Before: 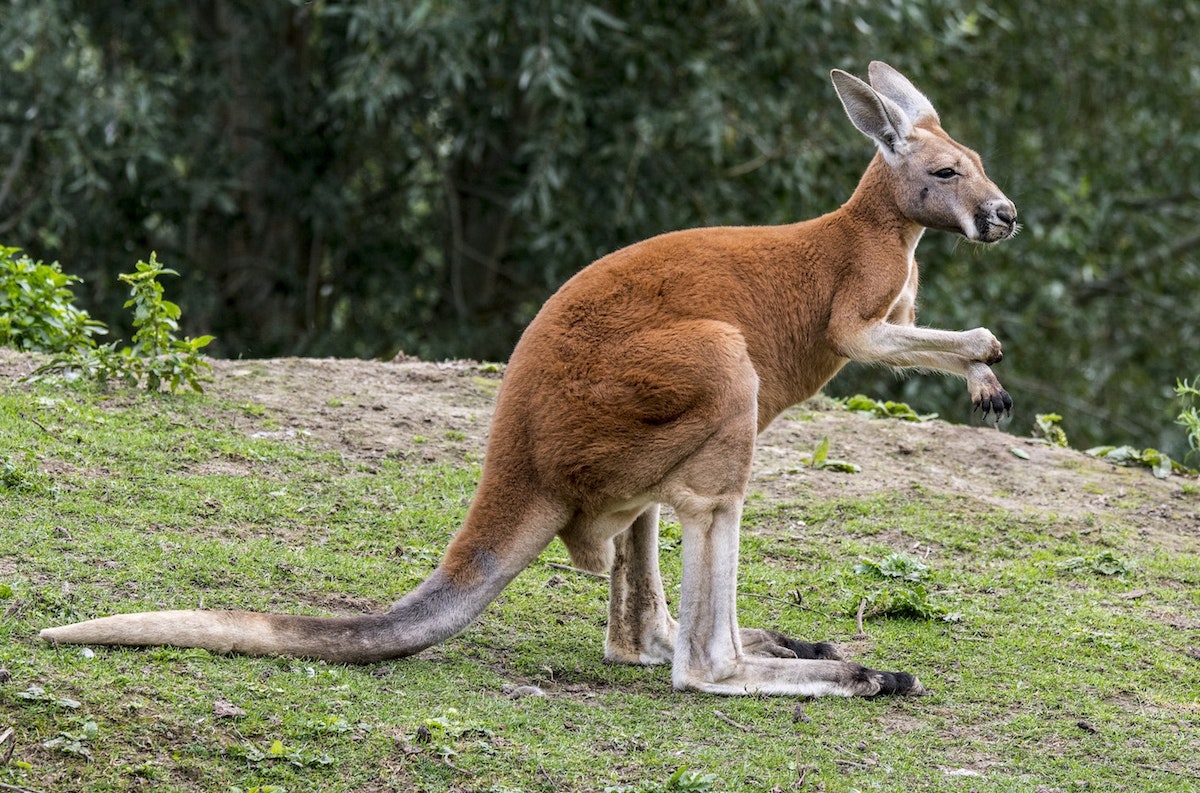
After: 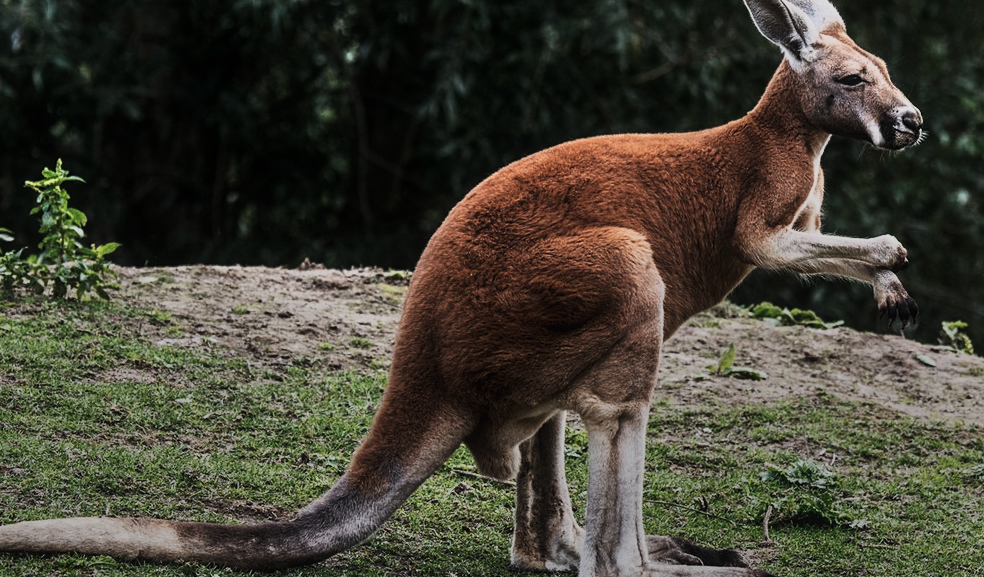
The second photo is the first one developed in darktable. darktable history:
rotate and perspective: crop left 0, crop top 0
crop: left 7.856%, top 11.836%, right 10.12%, bottom 15.387%
contrast equalizer: y [[0.5, 0.488, 0.462, 0.461, 0.491, 0.5], [0.5 ×6], [0.5 ×6], [0 ×6], [0 ×6]]
exposure: exposure -2.446 EV, compensate highlight preservation false
base curve: curves: ch0 [(0, 0) (0.028, 0.03) (0.121, 0.232) (0.46, 0.748) (0.859, 0.968) (1, 1)], preserve colors none
tone equalizer: -8 EV -0.75 EV, -7 EV -0.7 EV, -6 EV -0.6 EV, -5 EV -0.4 EV, -3 EV 0.4 EV, -2 EV 0.6 EV, -1 EV 0.7 EV, +0 EV 0.75 EV, edges refinement/feathering 500, mask exposure compensation -1.57 EV, preserve details no
shadows and highlights: shadows 60, soften with gaussian
contrast brightness saturation: contrast 0.1, saturation -0.36
